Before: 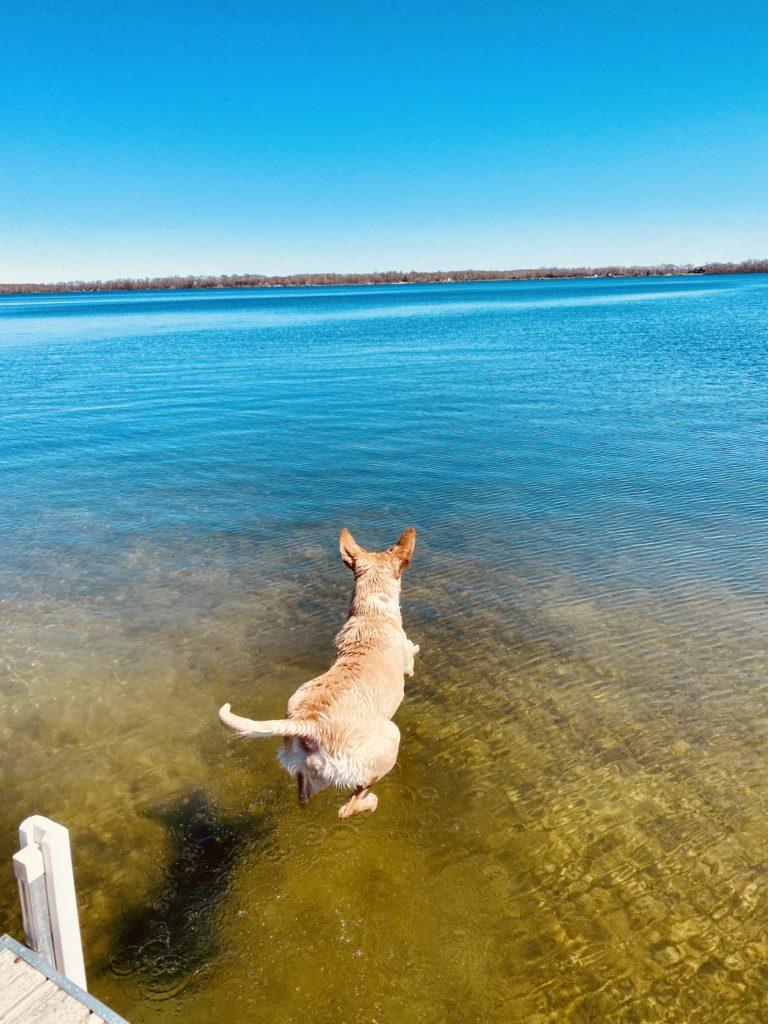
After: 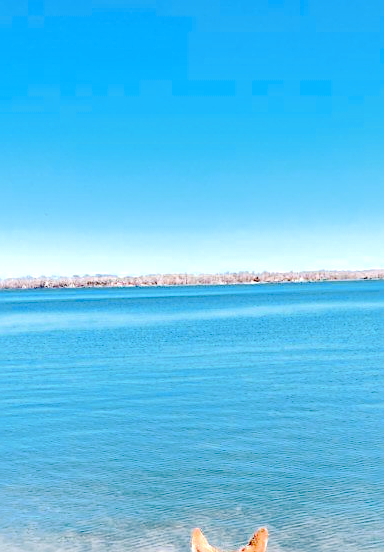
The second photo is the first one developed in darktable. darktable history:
sharpen: on, module defaults
exposure: black level correction 0, exposure 1.199 EV, compensate exposure bias true, compensate highlight preservation false
tone curve: curves: ch0 [(0, 0) (0.003, 0.03) (0.011, 0.032) (0.025, 0.035) (0.044, 0.038) (0.069, 0.041) (0.1, 0.058) (0.136, 0.091) (0.177, 0.133) (0.224, 0.181) (0.277, 0.268) (0.335, 0.363) (0.399, 0.461) (0.468, 0.554) (0.543, 0.633) (0.623, 0.709) (0.709, 0.784) (0.801, 0.869) (0.898, 0.938) (1, 1)], color space Lab, independent channels, preserve colors none
crop: left 19.358%, right 30.562%, bottom 46.062%
color zones: curves: ch0 [(0, 0.5) (0.125, 0.4) (0.25, 0.5) (0.375, 0.4) (0.5, 0.4) (0.625, 0.35) (0.75, 0.35) (0.875, 0.5)]; ch1 [(0, 0.35) (0.125, 0.45) (0.25, 0.35) (0.375, 0.35) (0.5, 0.35) (0.625, 0.35) (0.75, 0.45) (0.875, 0.35)]; ch2 [(0, 0.6) (0.125, 0.5) (0.25, 0.5) (0.375, 0.6) (0.5, 0.6) (0.625, 0.5) (0.75, 0.5) (0.875, 0.5)]
base curve: curves: ch0 [(0, 0) (0.158, 0.273) (0.879, 0.895) (1, 1)], preserve colors none
color calibration: illuminant as shot in camera, x 0.358, y 0.373, temperature 4628.91 K
